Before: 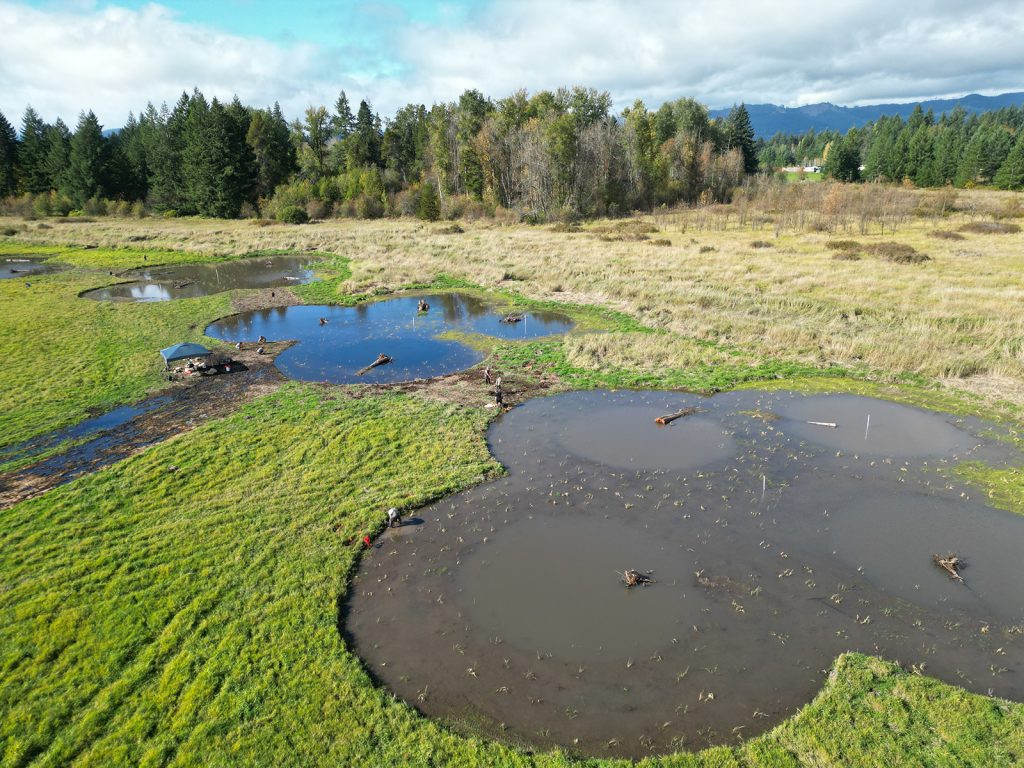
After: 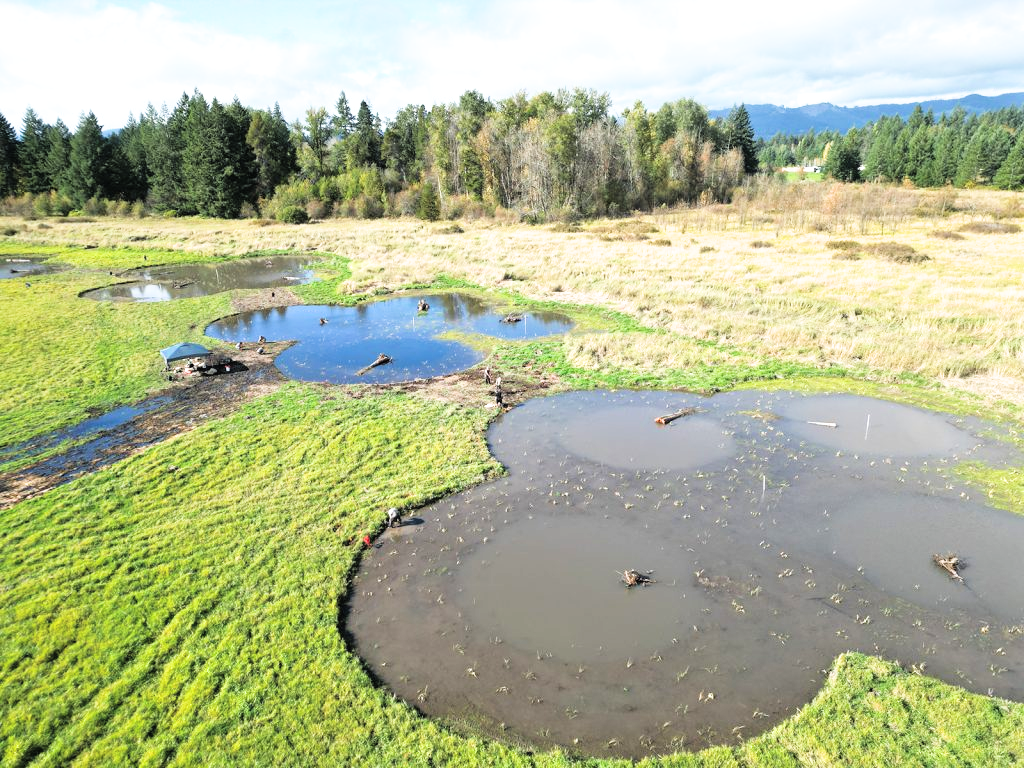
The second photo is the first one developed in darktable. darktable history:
filmic rgb: black relative exposure -5.14 EV, white relative exposure 3.18 EV, threshold 2.97 EV, hardness 3.44, contrast 1.193, highlights saturation mix -29.36%, enable highlight reconstruction true
exposure: black level correction -0.006, exposure 1 EV, compensate highlight preservation false
